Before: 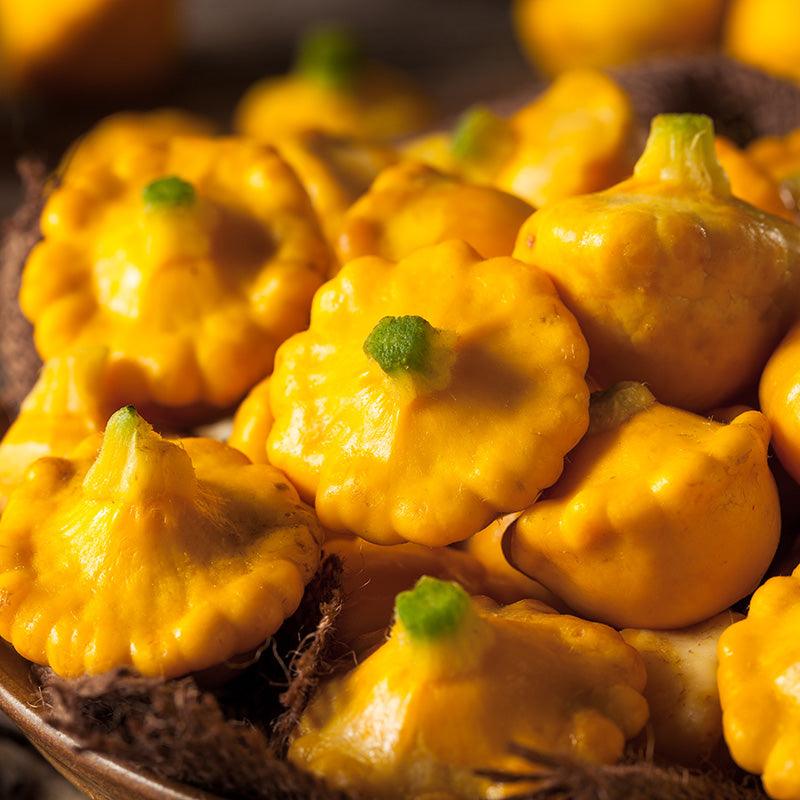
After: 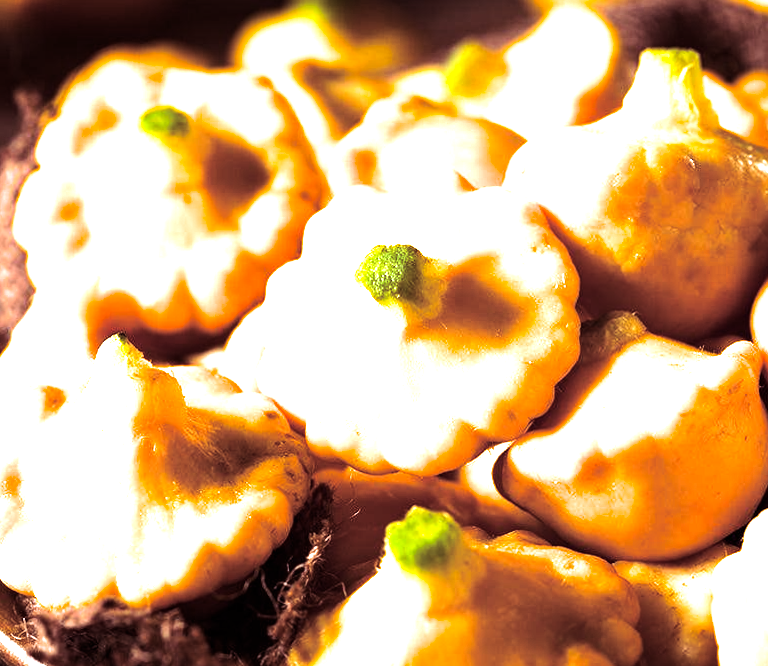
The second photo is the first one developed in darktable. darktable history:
white balance: red 0.967, blue 1.049
crop: top 7.625%, bottom 8.027%
exposure: black level correction 0, exposure 0.95 EV, compensate exposure bias true, compensate highlight preservation false
tone equalizer: -8 EV -1.08 EV, -7 EV -1.01 EV, -6 EV -0.867 EV, -5 EV -0.578 EV, -3 EV 0.578 EV, -2 EV 0.867 EV, -1 EV 1.01 EV, +0 EV 1.08 EV, edges refinement/feathering 500, mask exposure compensation -1.57 EV, preserve details no
base curve: curves: ch0 [(0, 0) (0.472, 0.455) (1, 1)], preserve colors none
split-toning: highlights › hue 298.8°, highlights › saturation 0.73, compress 41.76%
haze removal: compatibility mode true, adaptive false
rotate and perspective: rotation 0.226°, lens shift (vertical) -0.042, crop left 0.023, crop right 0.982, crop top 0.006, crop bottom 0.994
